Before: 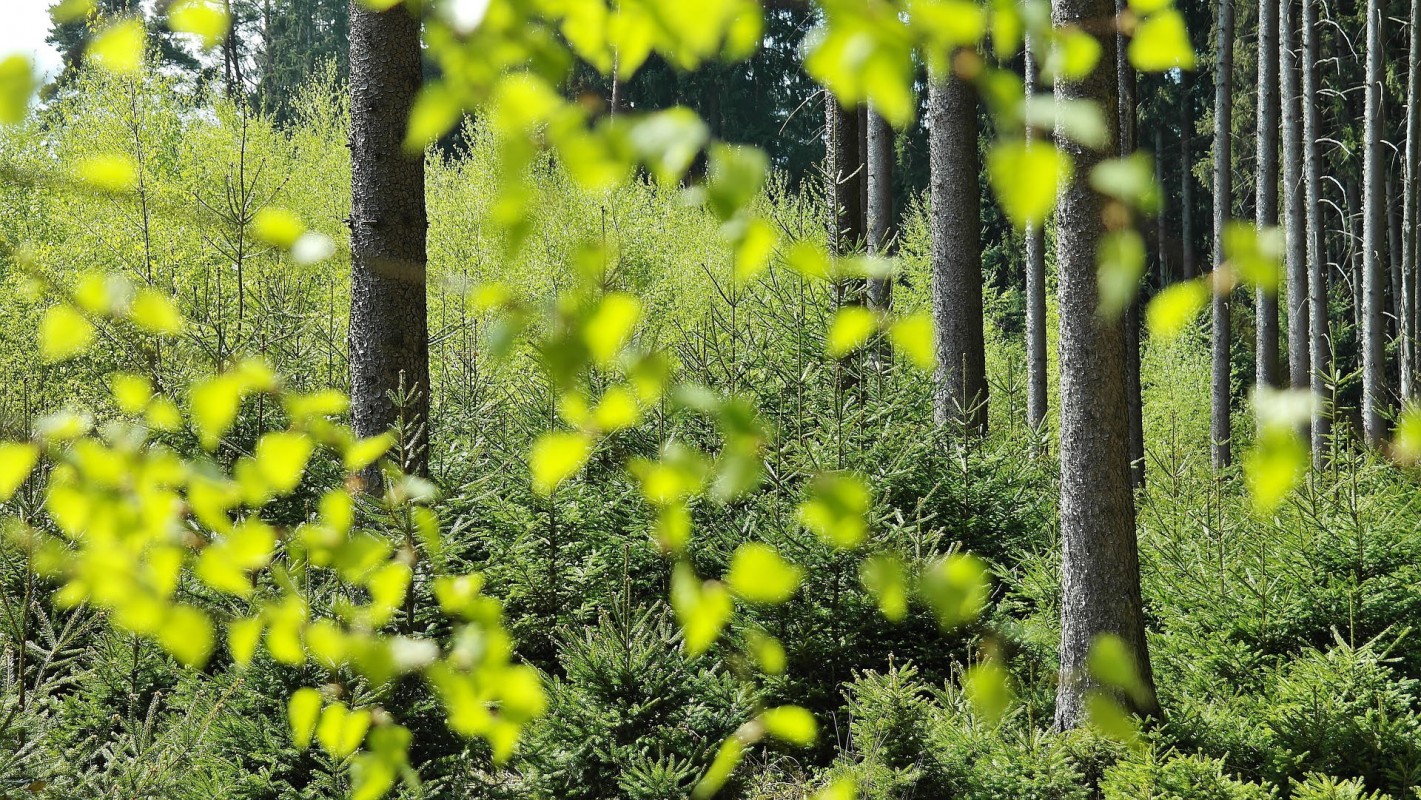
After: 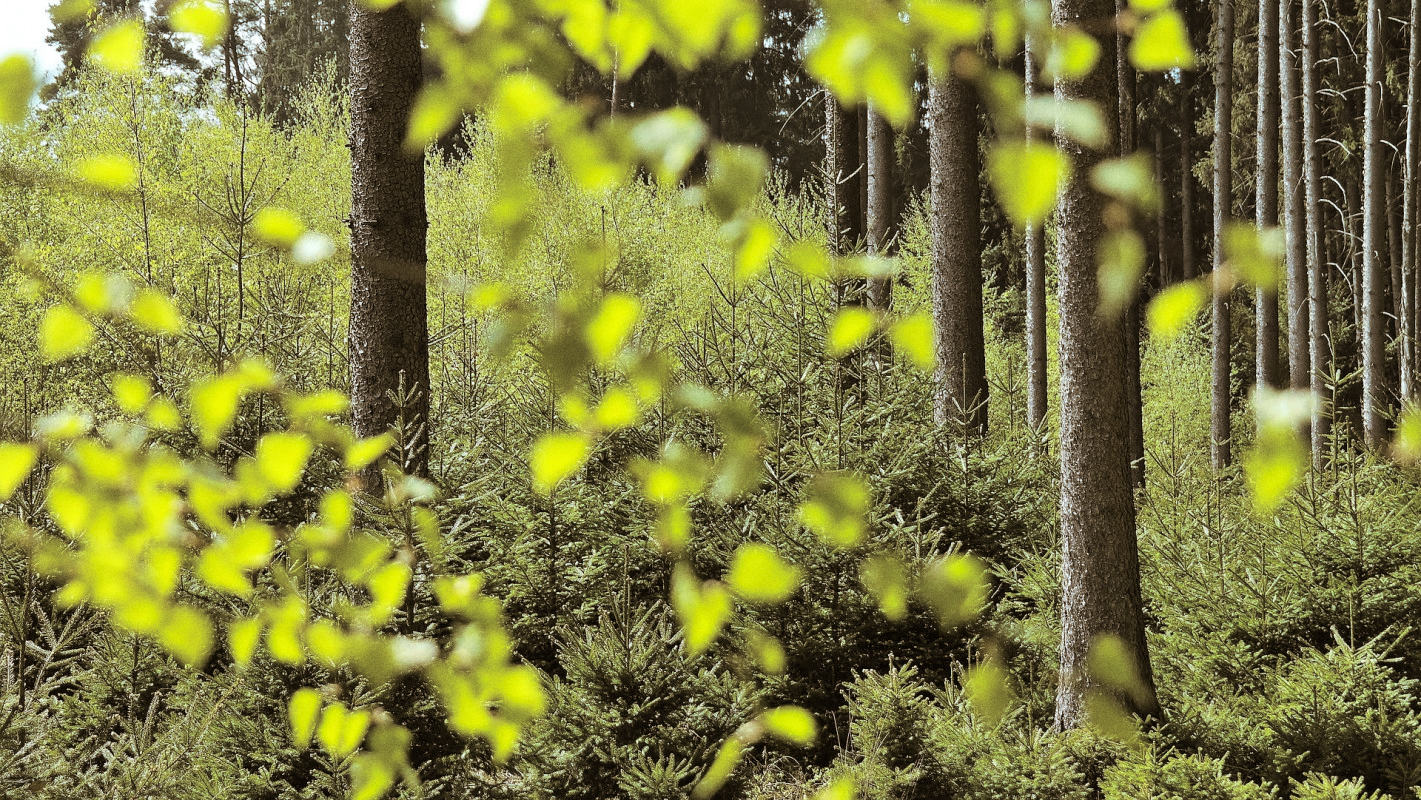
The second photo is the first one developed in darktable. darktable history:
grain: coarseness 0.09 ISO
split-toning: shadows › hue 37.98°, highlights › hue 185.58°, balance -55.261
